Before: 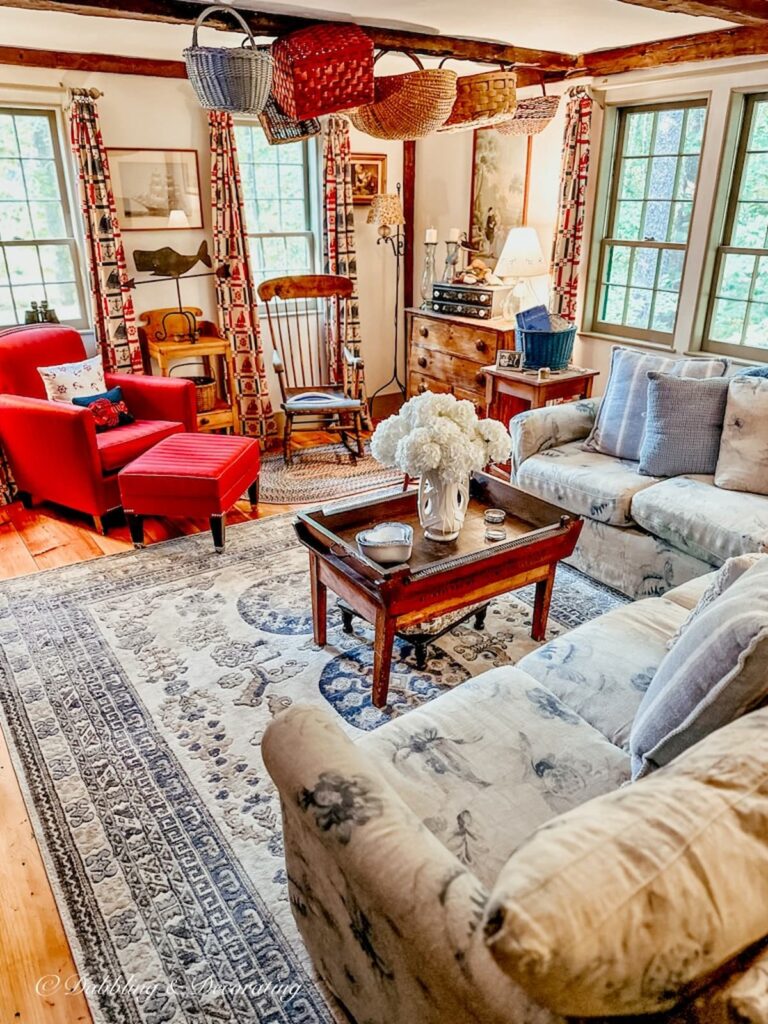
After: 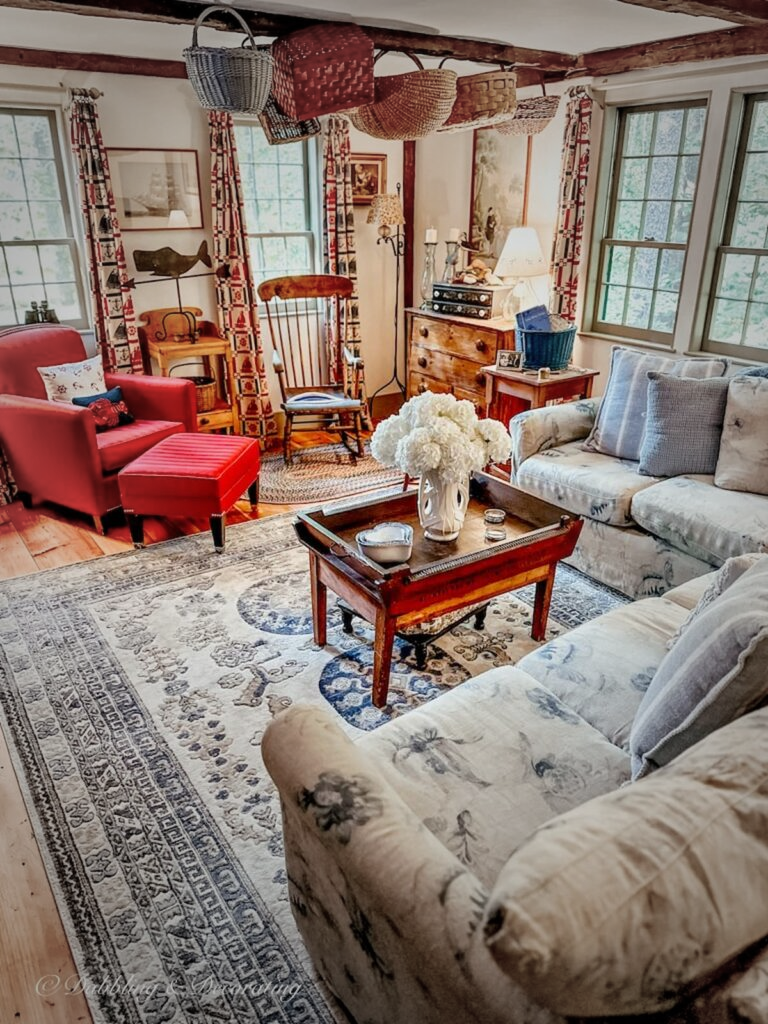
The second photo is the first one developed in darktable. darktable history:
vignetting: fall-off start 34.41%, fall-off radius 64.83%, width/height ratio 0.955
